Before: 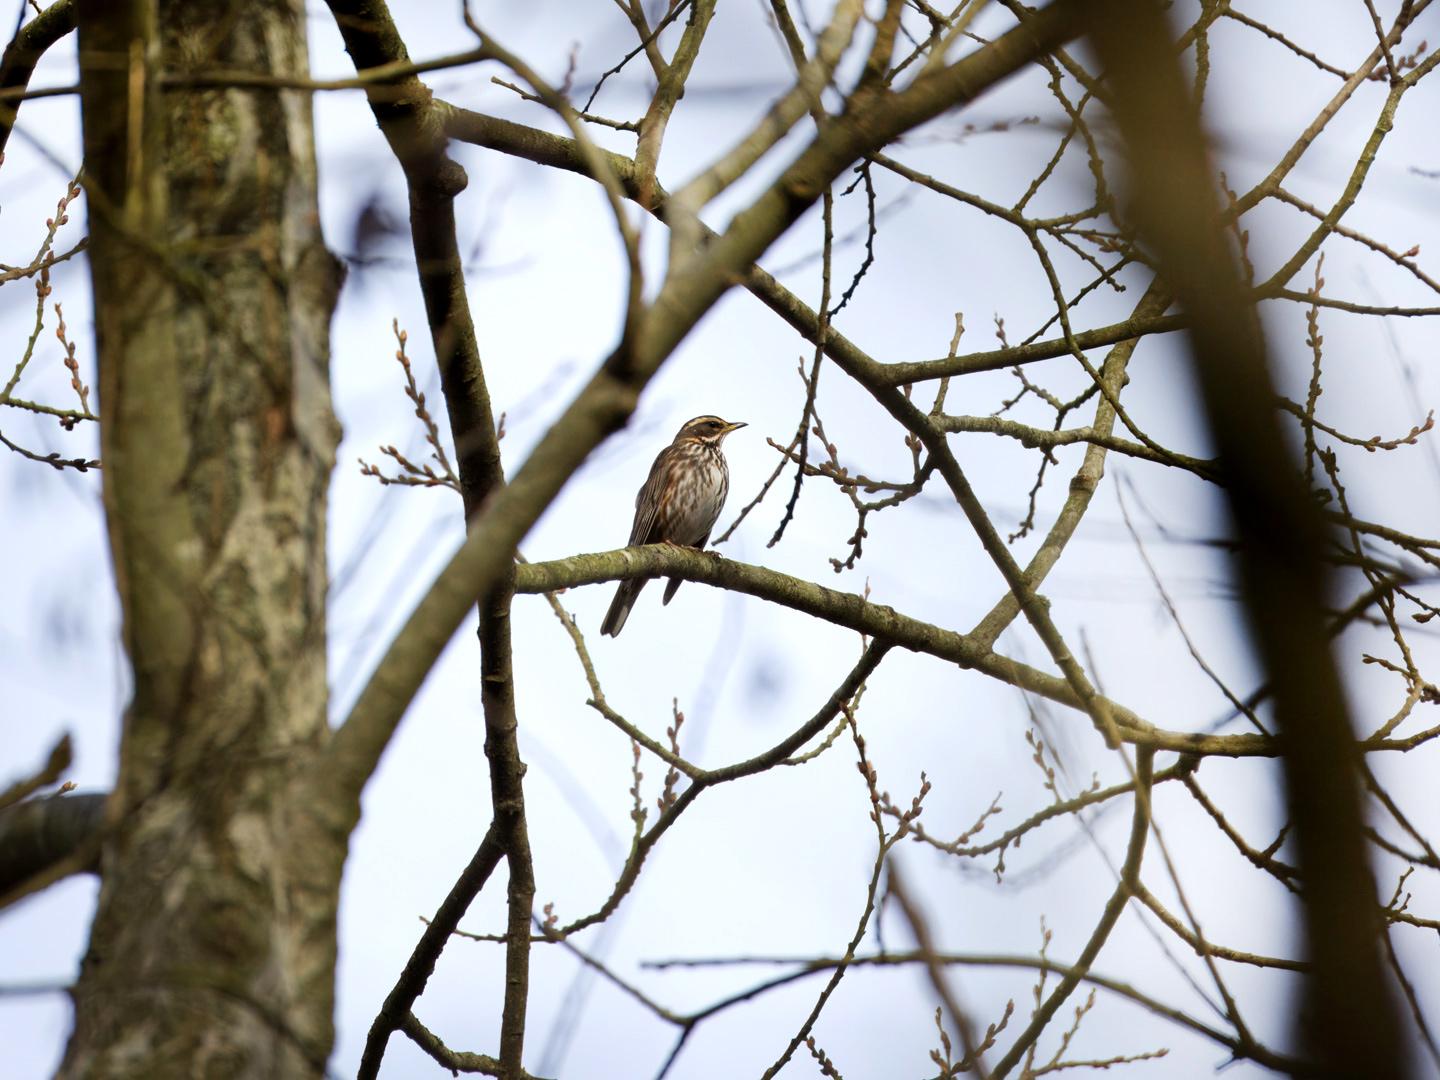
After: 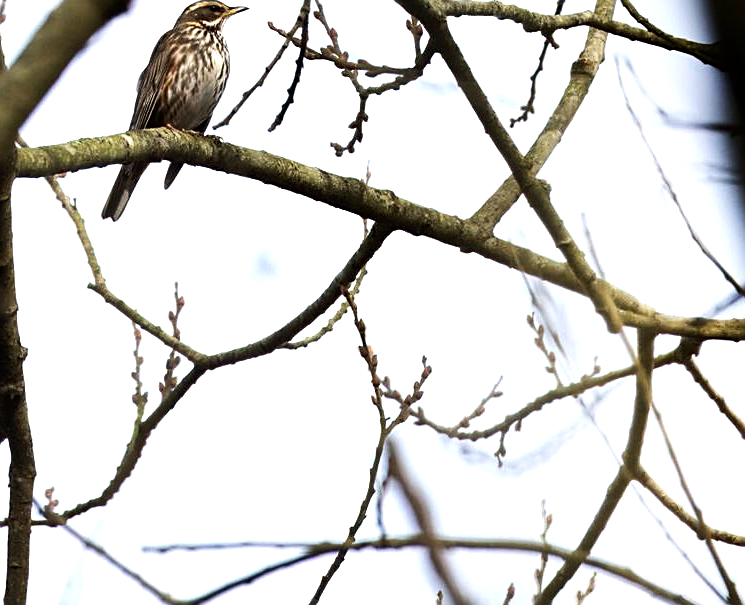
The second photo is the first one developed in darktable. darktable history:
tone equalizer: -8 EV -0.756 EV, -7 EV -0.691 EV, -6 EV -0.582 EV, -5 EV -0.398 EV, -3 EV 0.392 EV, -2 EV 0.6 EV, -1 EV 0.698 EV, +0 EV 0.765 EV, edges refinement/feathering 500, mask exposure compensation -1.57 EV, preserve details guided filter
sharpen: on, module defaults
crop: left 34.66%, top 38.563%, right 13.584%, bottom 5.414%
